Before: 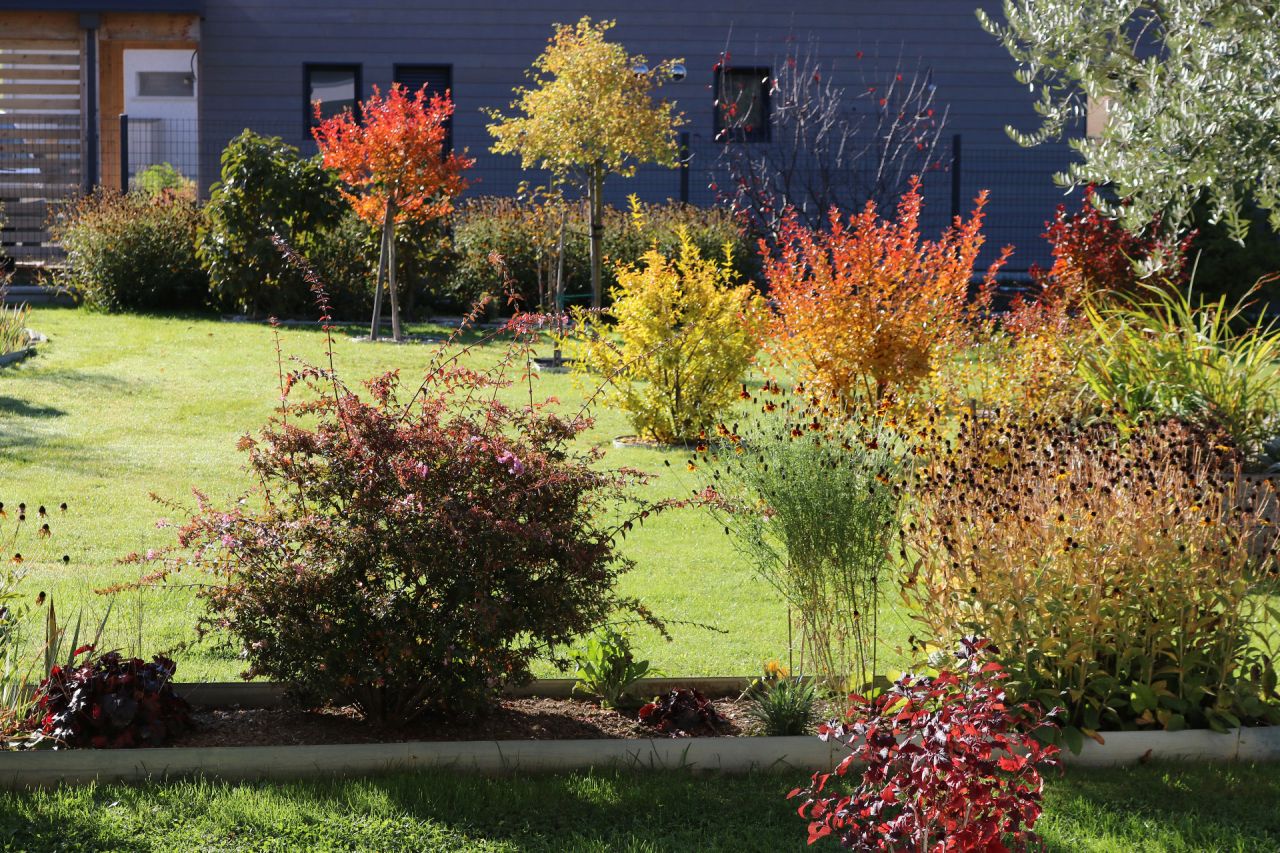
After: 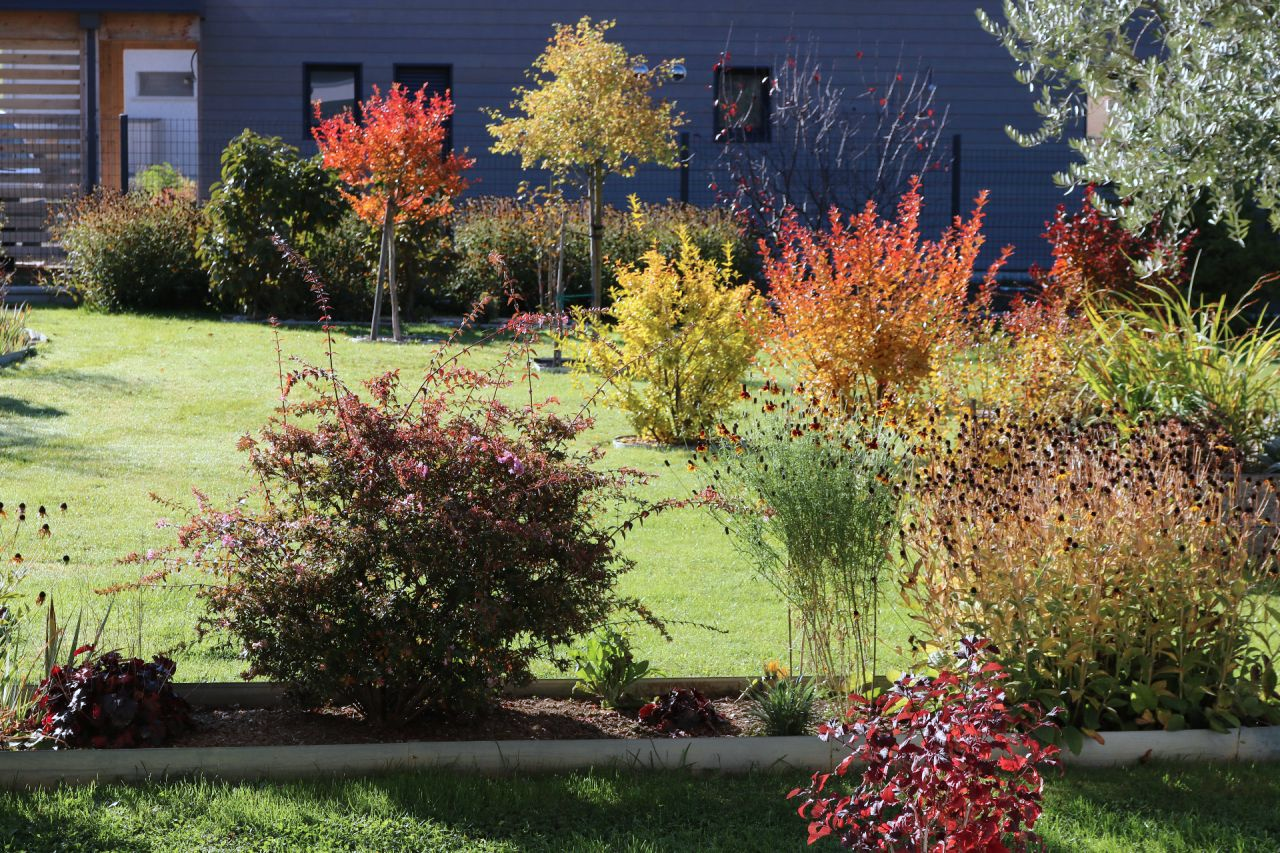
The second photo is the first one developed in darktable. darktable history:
color correction: highlights a* -0.761, highlights b* -9.35
